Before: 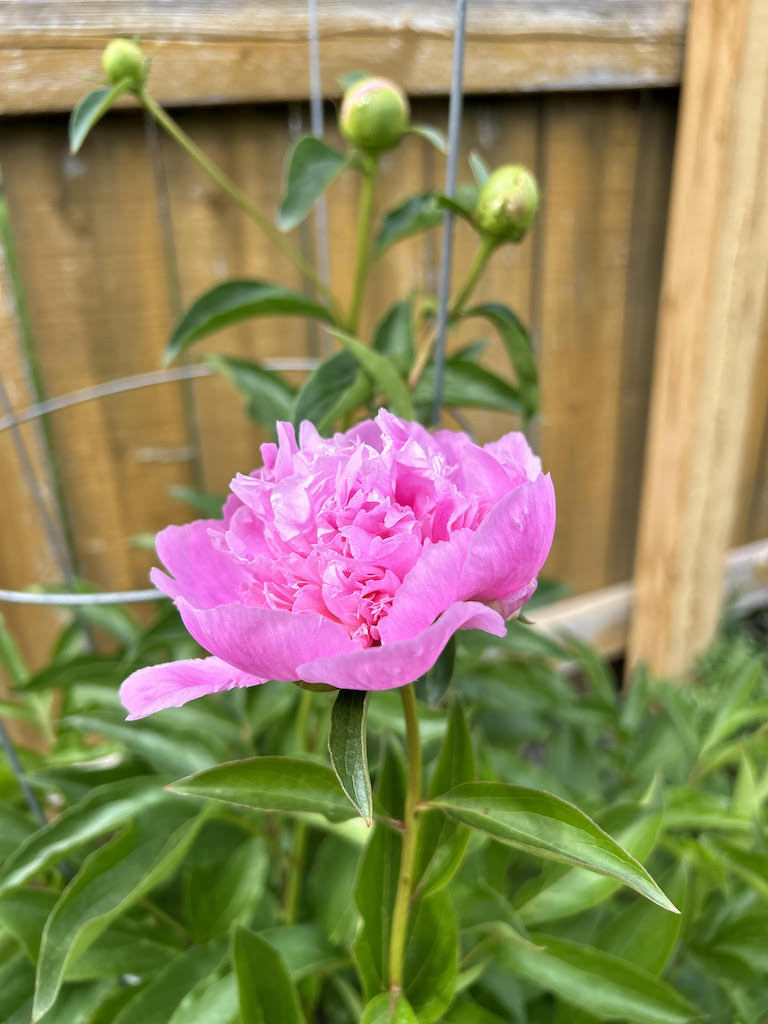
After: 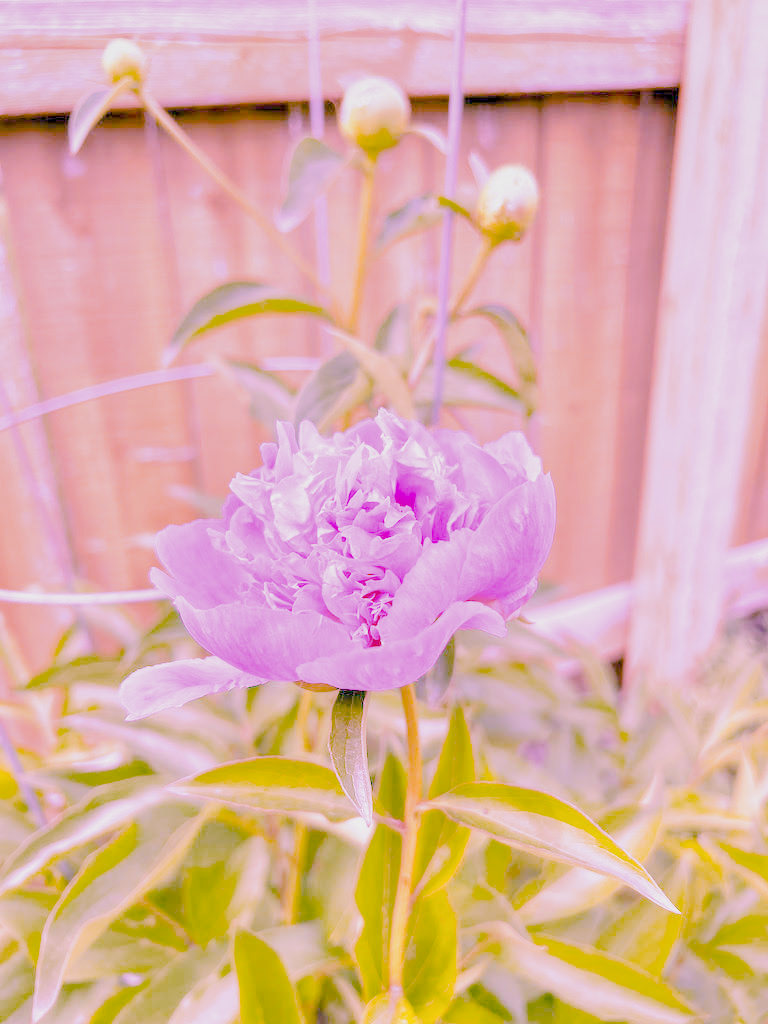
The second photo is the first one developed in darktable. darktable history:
raw chromatic aberrations: on, module defaults
exposure: black level correction 0.001, exposure 0.5 EV, compensate exposure bias true, compensate highlight preservation false
filmic rgb: black relative exposure -7.65 EV, white relative exposure 4.56 EV, hardness 3.61
highlight reconstruction: method reconstruct color, iterations 1, diameter of reconstruction 64 px
hot pixels: on, module defaults
lens correction: scale 1.01, crop 1, focal 85, aperture 2.8, distance 10.02, camera "Canon EOS RP", lens "Canon RF 85mm F2 MACRO IS STM"
raw denoise: x [[0, 0.25, 0.5, 0.75, 1] ×4]
tone equalizer "mask blending: all purposes": on, module defaults
white balance: red 1.943, blue 1.803
local contrast: detail 130%
color balance rgb: linear chroma grading › global chroma 15%, perceptual saturation grading › global saturation 30%
color zones: curves: ch0 [(0.068, 0.464) (0.25, 0.5) (0.48, 0.508) (0.75, 0.536) (0.886, 0.476) (0.967, 0.456)]; ch1 [(0.066, 0.456) (0.25, 0.5) (0.616, 0.508) (0.746, 0.56) (0.934, 0.444)]
